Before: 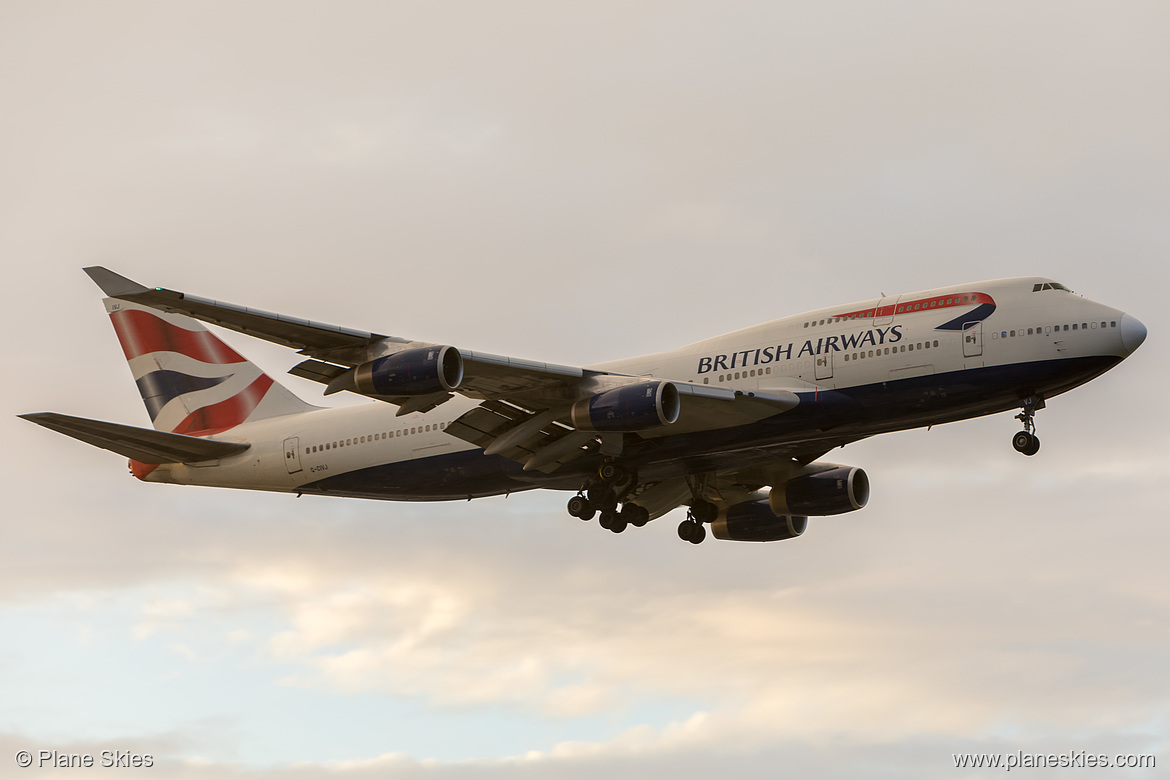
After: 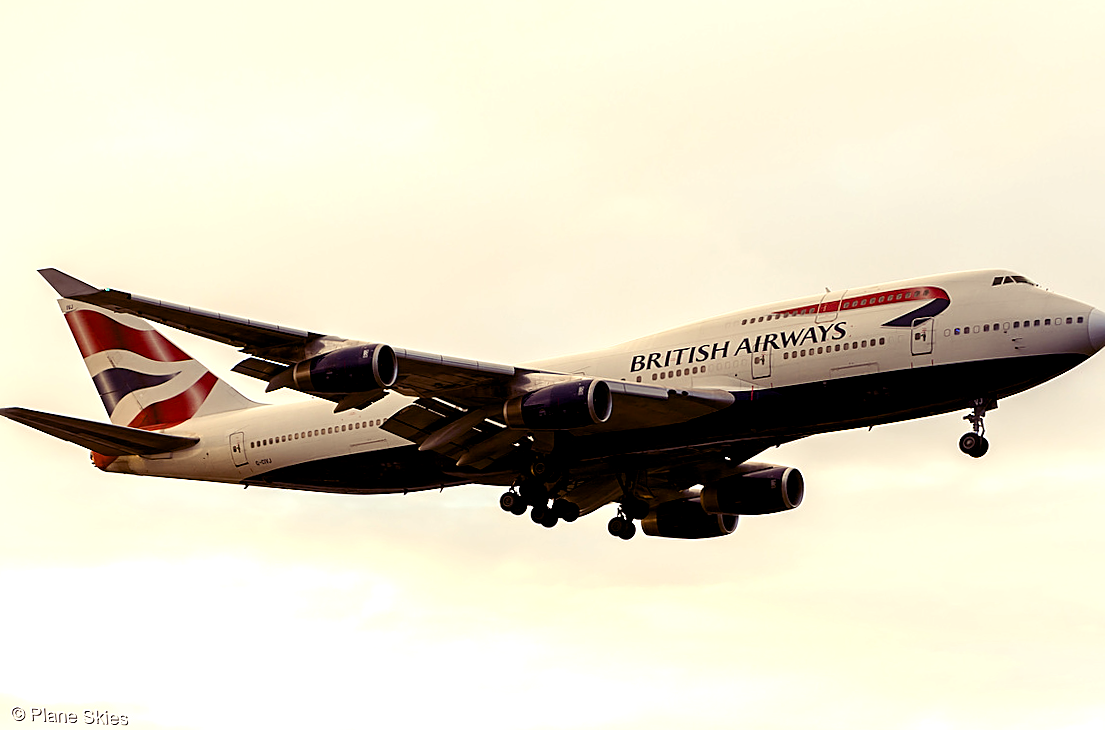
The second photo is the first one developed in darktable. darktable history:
haze removal: strength -0.05
color balance rgb: shadows lift › luminance -21.66%, shadows lift › chroma 8.98%, shadows lift › hue 283.37°, power › chroma 1.05%, power › hue 25.59°, highlights gain › luminance 6.08%, highlights gain › chroma 2.55%, highlights gain › hue 90°, global offset › luminance -0.87%, perceptual saturation grading › global saturation 25%, perceptual saturation grading › highlights -28.39%, perceptual saturation grading › shadows 33.98%
tone equalizer: -8 EV -0.75 EV, -7 EV -0.7 EV, -6 EV -0.6 EV, -5 EV -0.4 EV, -3 EV 0.4 EV, -2 EV 0.6 EV, -1 EV 0.7 EV, +0 EV 0.75 EV, edges refinement/feathering 500, mask exposure compensation -1.57 EV, preserve details no
sharpen: on, module defaults
rotate and perspective: rotation 0.062°, lens shift (vertical) 0.115, lens shift (horizontal) -0.133, crop left 0.047, crop right 0.94, crop top 0.061, crop bottom 0.94
